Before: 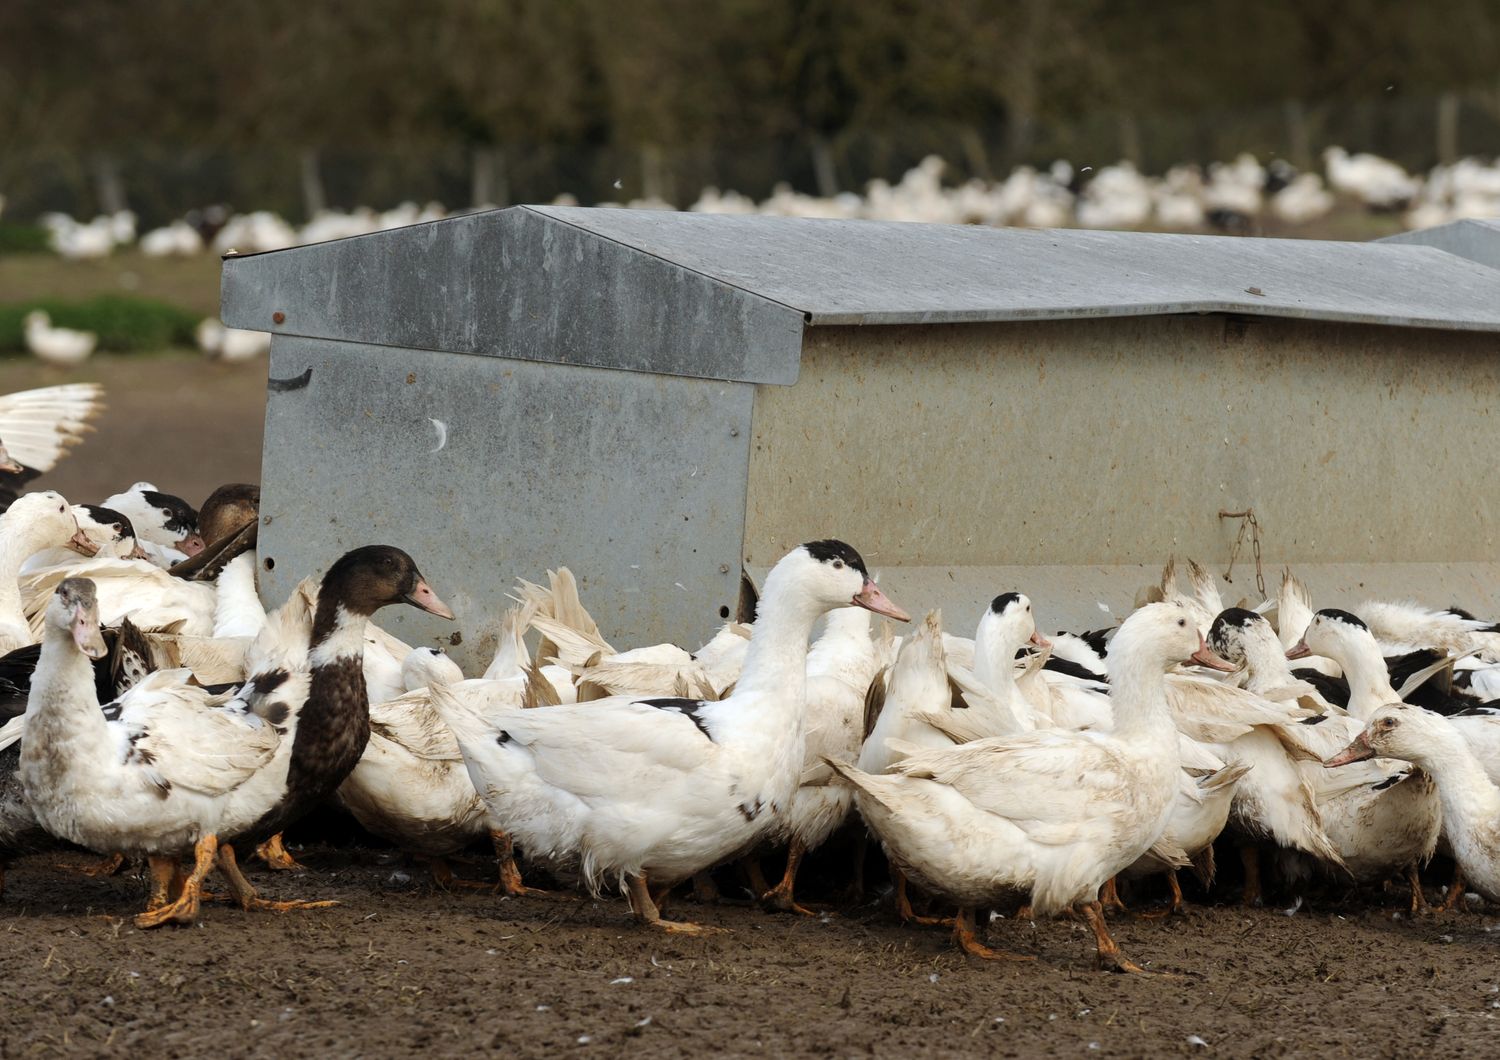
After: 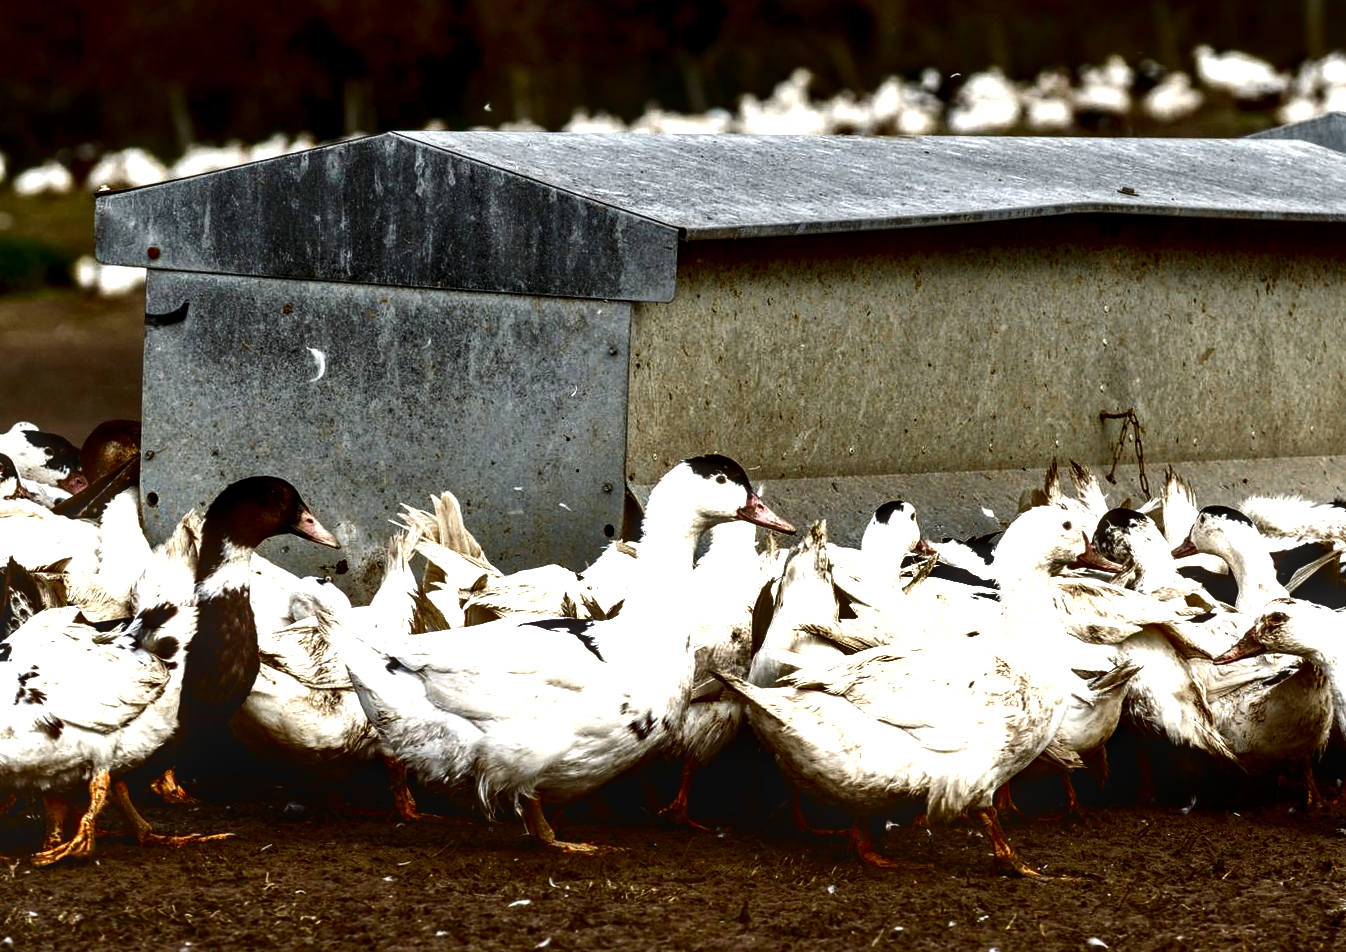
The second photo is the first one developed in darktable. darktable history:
exposure: exposure 0.209 EV, compensate exposure bias true, compensate highlight preservation false
local contrast: detail 160%
contrast brightness saturation: contrast 0.088, brightness -0.596, saturation 0.167
shadows and highlights: radius 105.73, shadows 41.02, highlights -72.73, low approximation 0.01, soften with gaussian
color balance rgb: shadows lift › chroma 2.021%, shadows lift › hue 50.54°, highlights gain › luminance 14.606%, perceptual saturation grading › global saturation 20%, perceptual saturation grading › highlights -49.855%, perceptual saturation grading › shadows 24.143%, perceptual brilliance grading › global brilliance 14.402%, perceptual brilliance grading › shadows -35.066%, global vibrance 20%
crop and rotate: angle 2.04°, left 5.786%, top 5.679%
